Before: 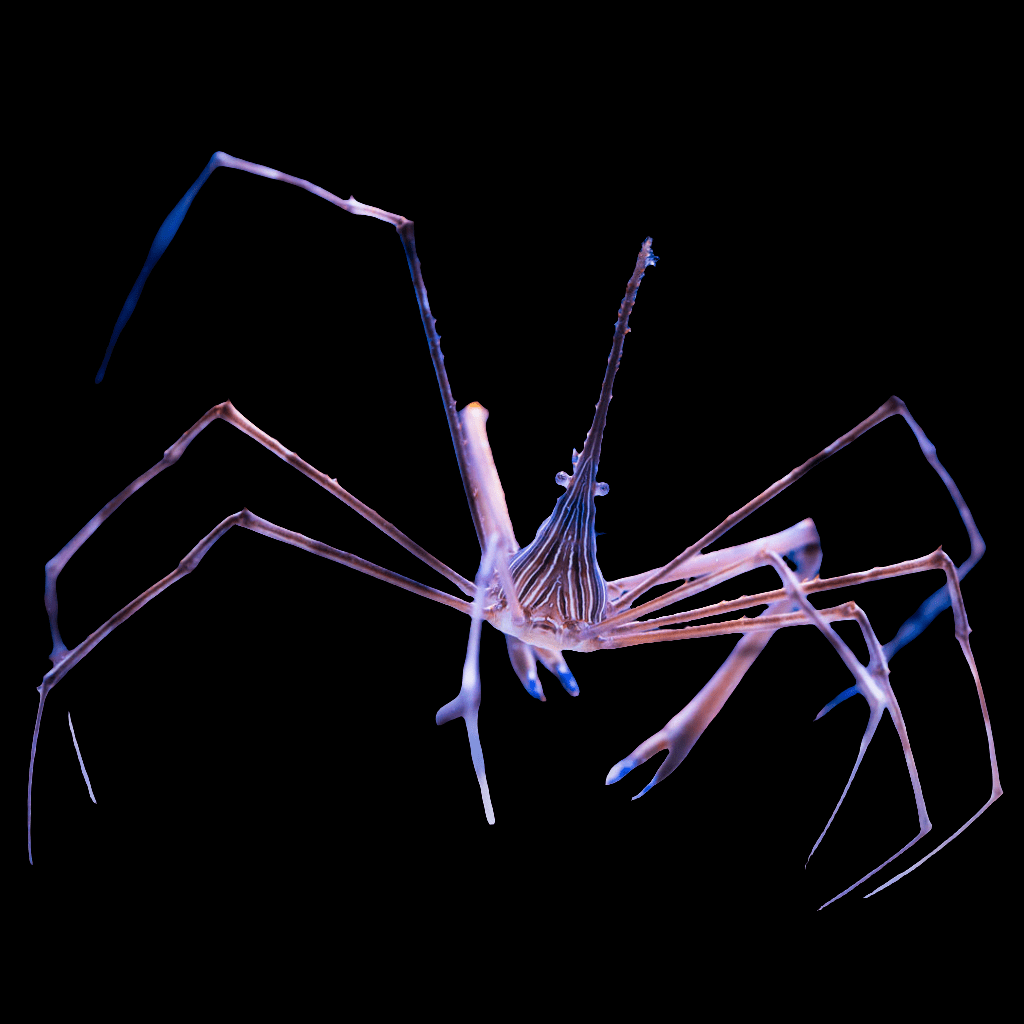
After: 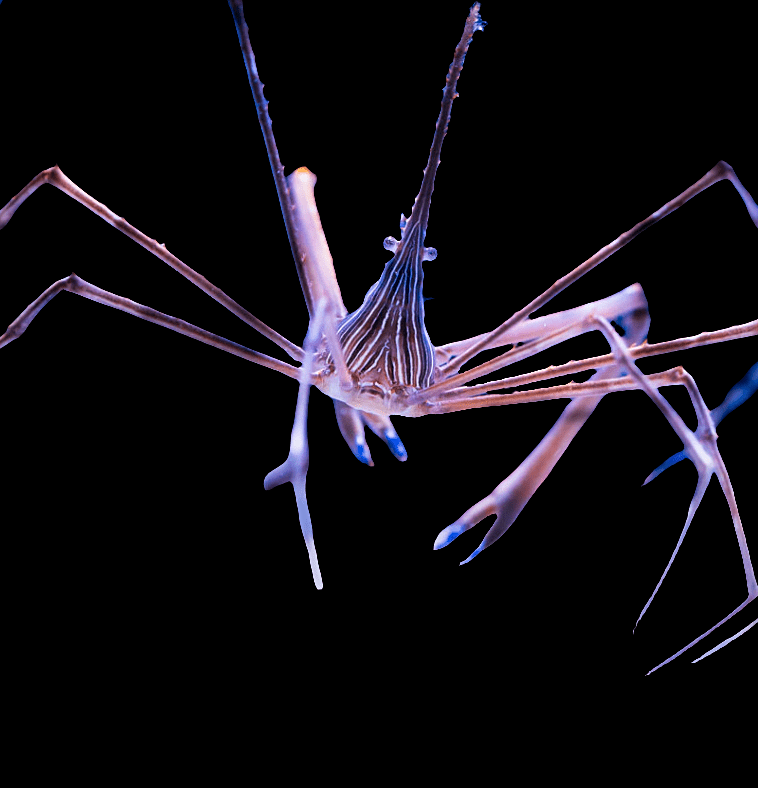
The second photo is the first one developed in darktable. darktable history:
sharpen: amount 0.208
crop: left 16.835%, top 22.953%, right 9.076%
